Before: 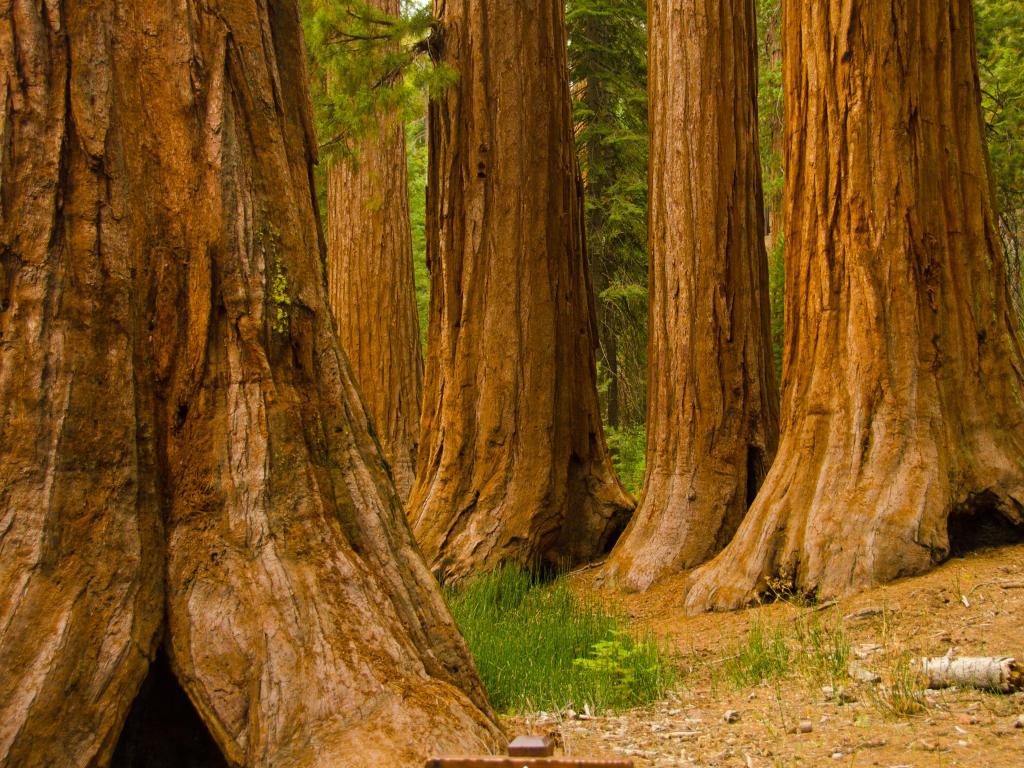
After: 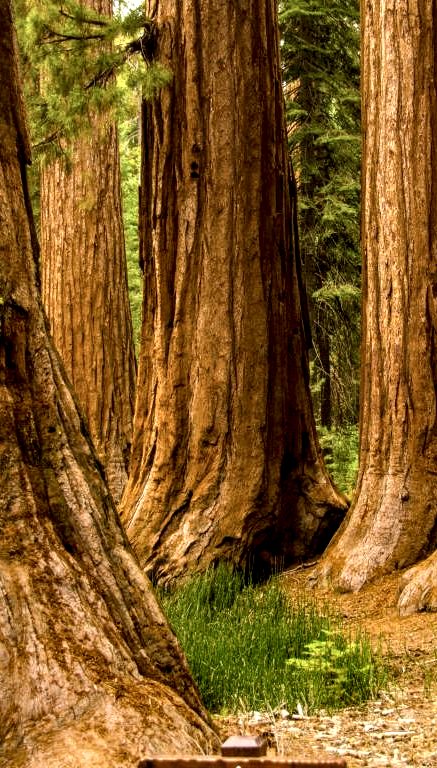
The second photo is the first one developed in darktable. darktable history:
contrast equalizer: octaves 7, y [[0.518, 0.517, 0.501, 0.5, 0.5, 0.5], [0.5 ×6], [0.5 ×6], [0 ×6], [0 ×6]]
crop: left 28.112%, right 29.162%
local contrast: detail 204%
